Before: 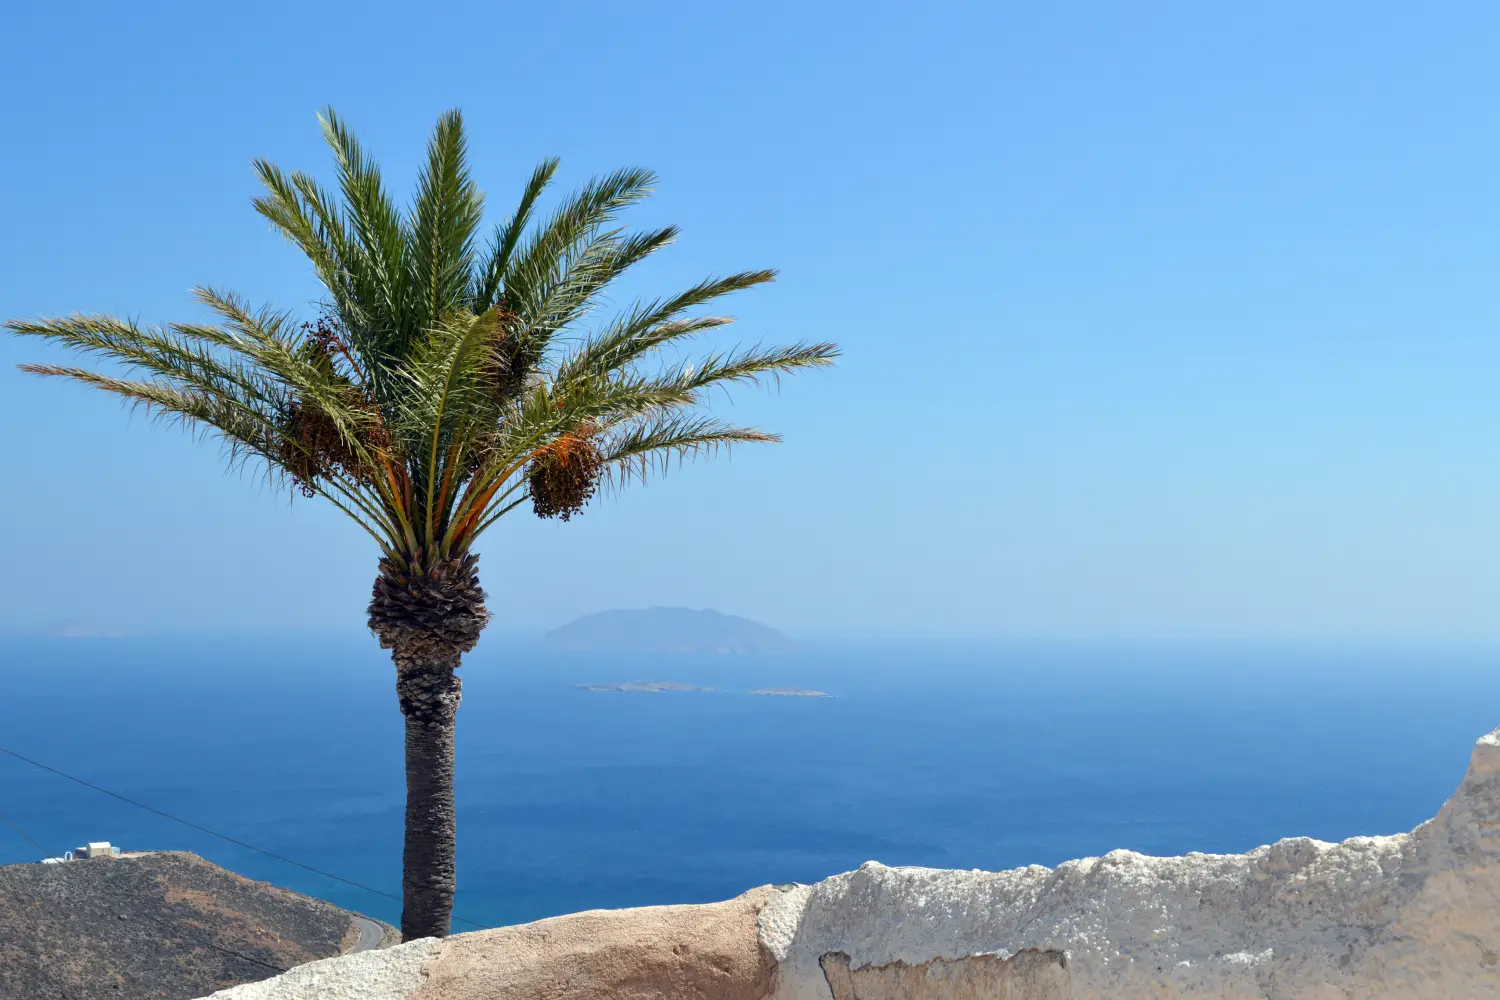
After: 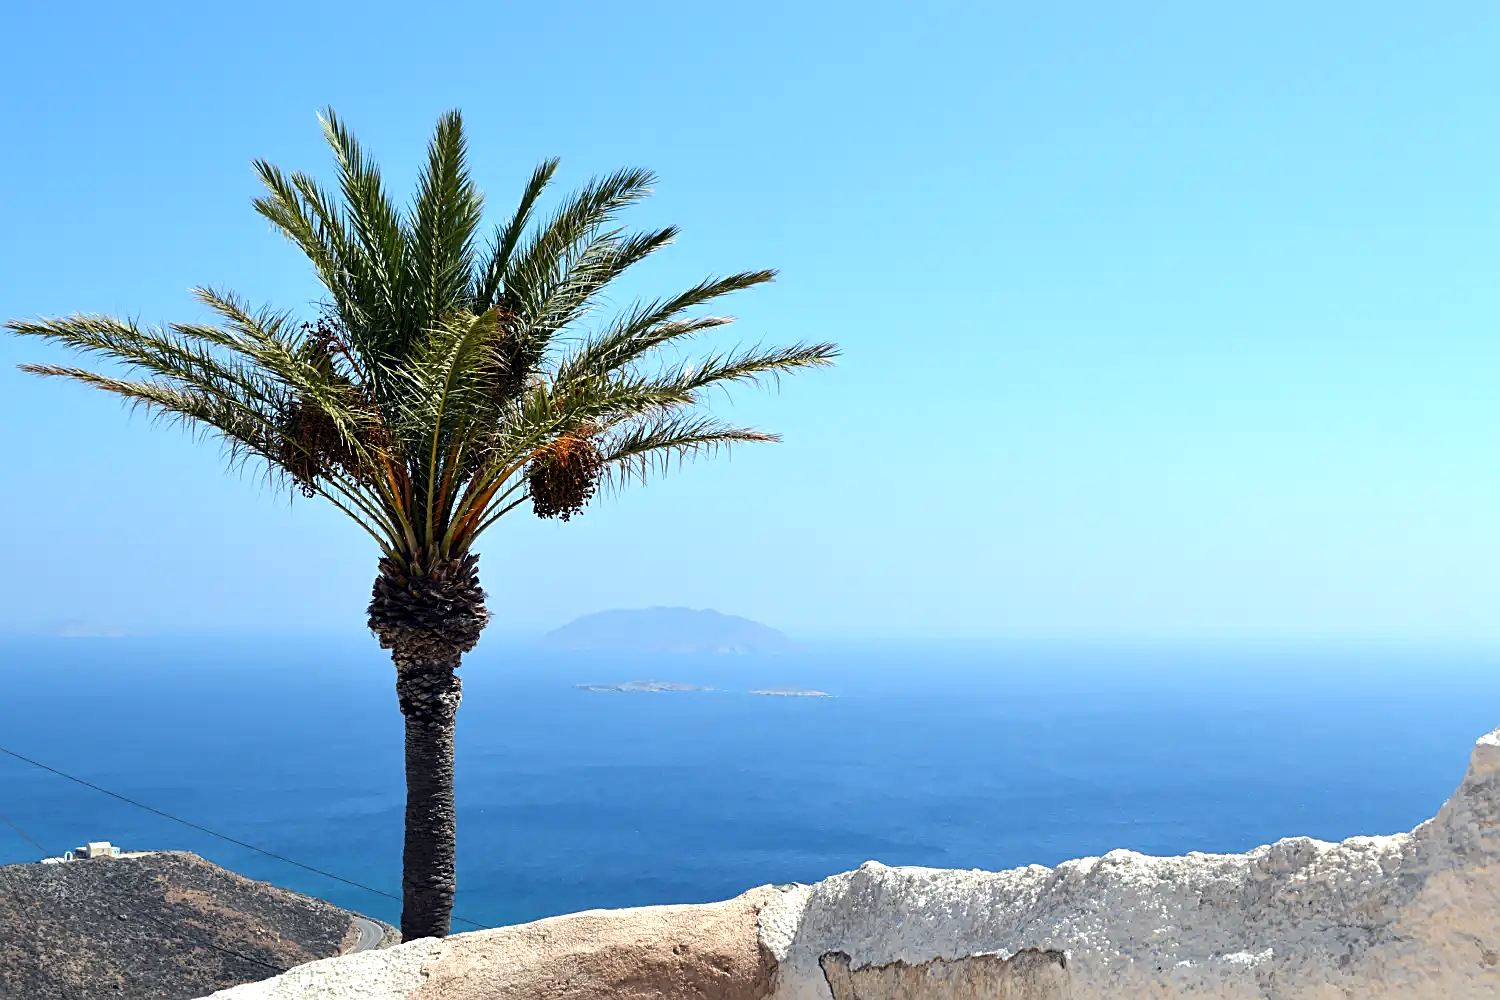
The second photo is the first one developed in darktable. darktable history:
exposure: exposure -0.116 EV, compensate exposure bias true, compensate highlight preservation false
sharpen: on, module defaults
tone equalizer: -8 EV -0.75 EV, -7 EV -0.7 EV, -6 EV -0.6 EV, -5 EV -0.4 EV, -3 EV 0.4 EV, -2 EV 0.6 EV, -1 EV 0.7 EV, +0 EV 0.75 EV, edges refinement/feathering 500, mask exposure compensation -1.57 EV, preserve details no
